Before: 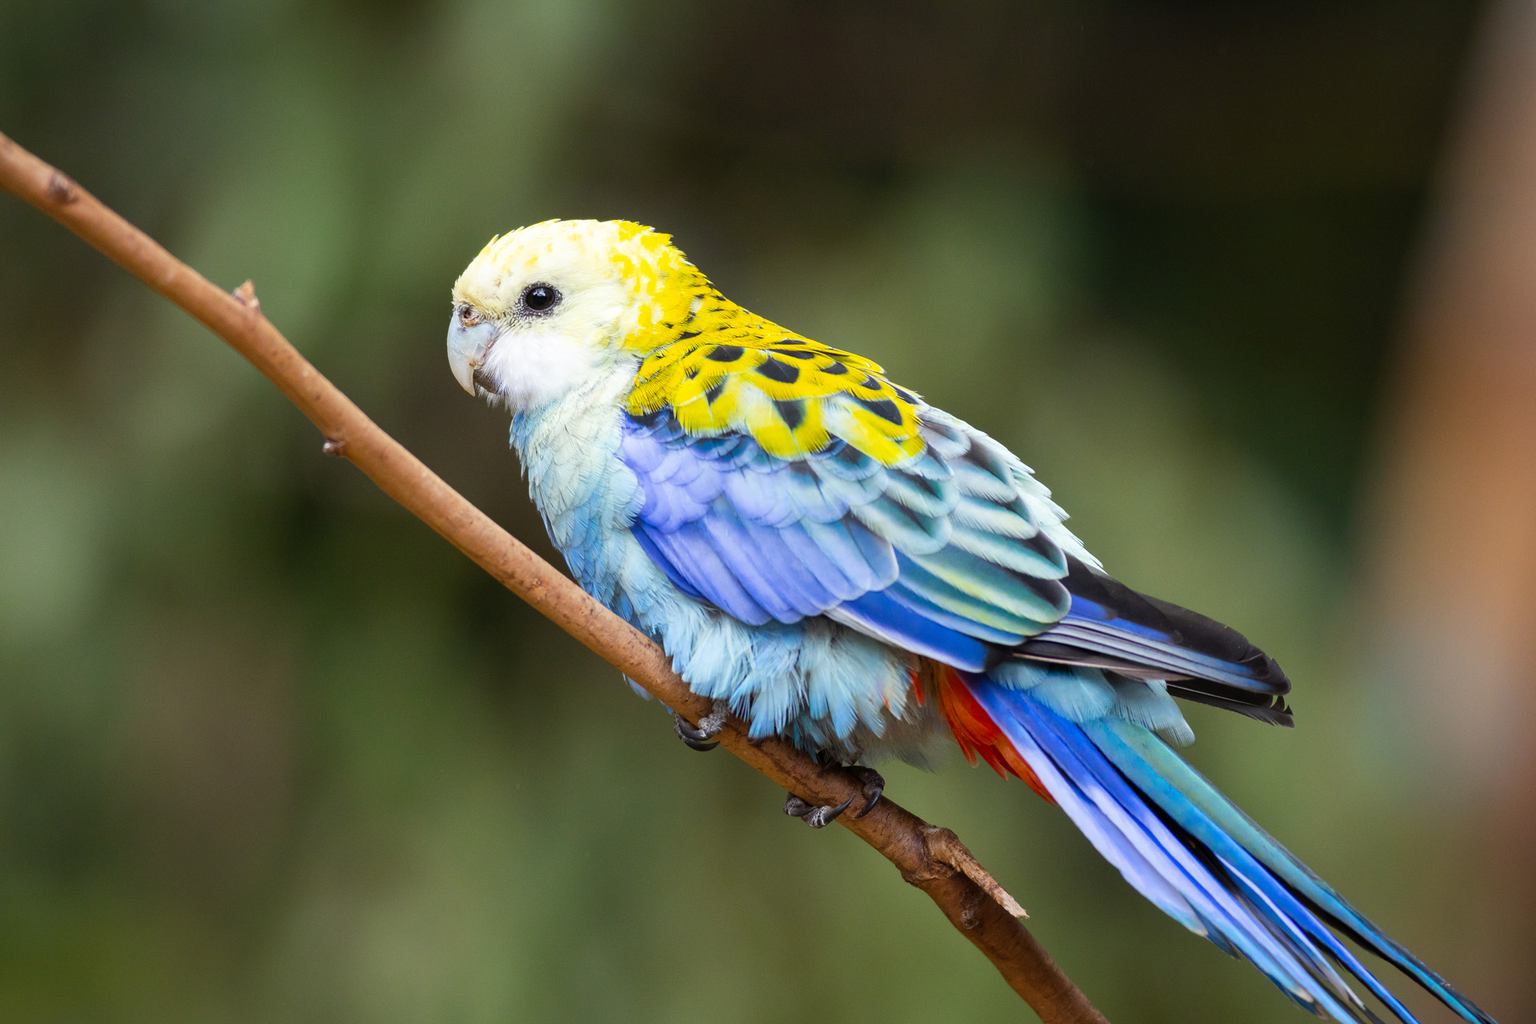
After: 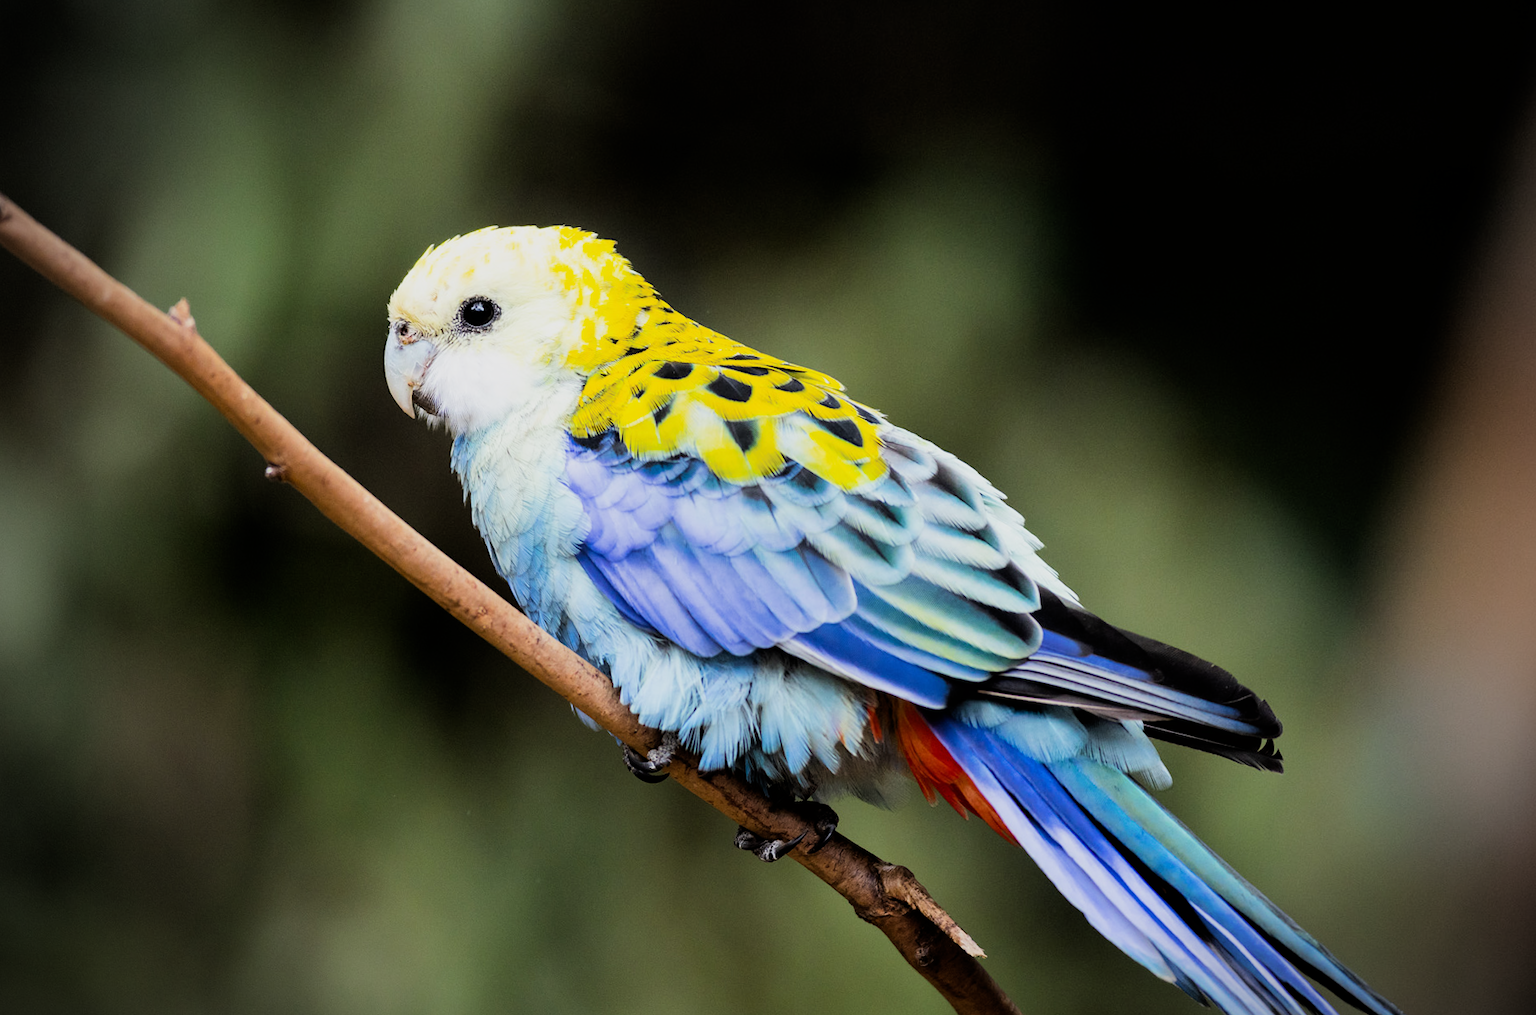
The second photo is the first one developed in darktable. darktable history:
rotate and perspective: rotation 0.062°, lens shift (vertical) 0.115, lens shift (horizontal) -0.133, crop left 0.047, crop right 0.94, crop top 0.061, crop bottom 0.94
vignetting: fall-off start 75%, brightness -0.692, width/height ratio 1.084
filmic rgb: black relative exposure -5 EV, hardness 2.88, contrast 1.4, highlights saturation mix -30%
